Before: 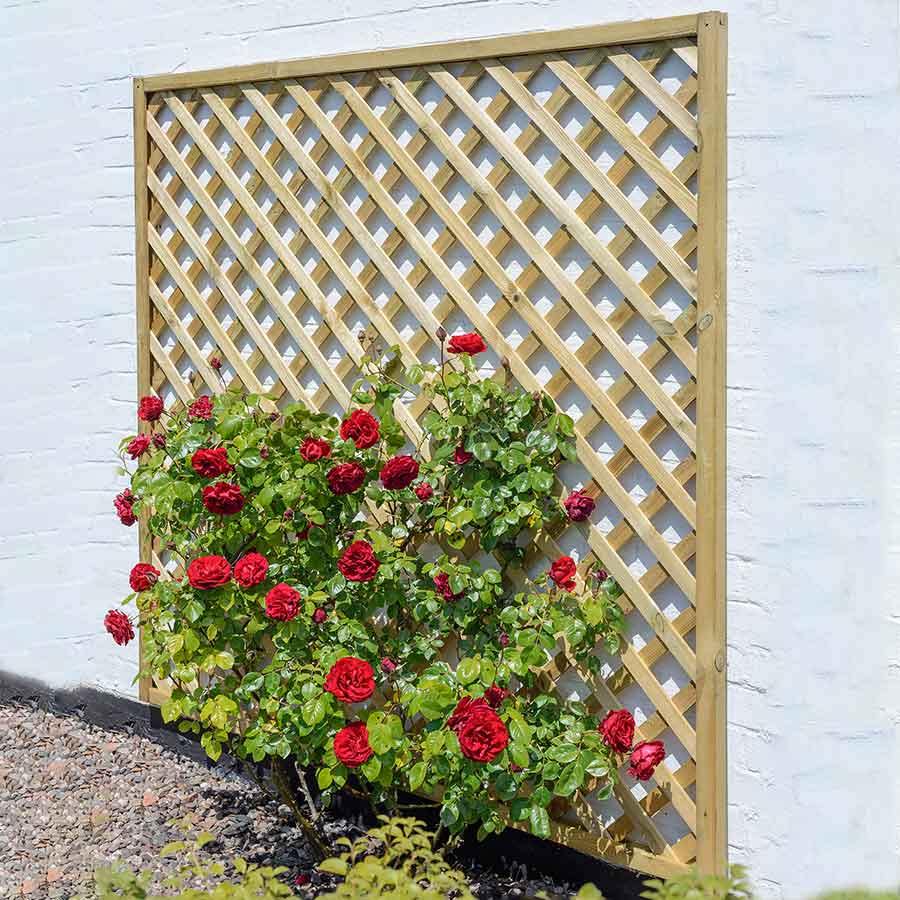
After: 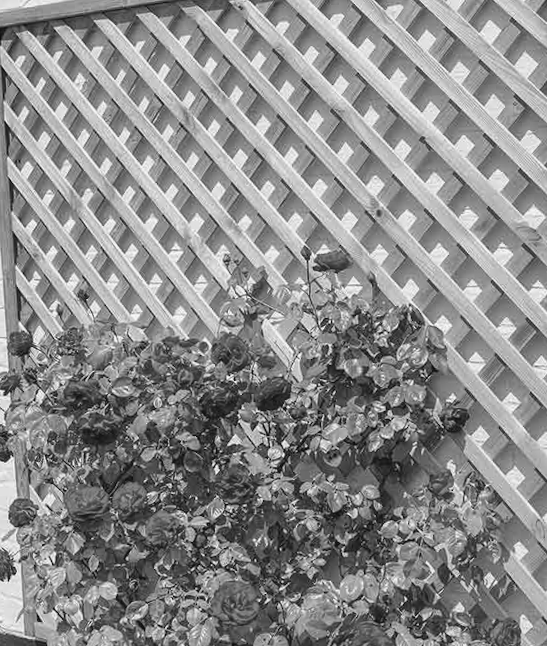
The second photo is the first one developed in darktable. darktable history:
crop: left 16.202%, top 11.208%, right 26.045%, bottom 20.557%
color balance: lift [1.004, 1.002, 1.002, 0.998], gamma [1, 1.007, 1.002, 0.993], gain [1, 0.977, 1.013, 1.023], contrast -3.64%
rotate and perspective: rotation -3.18°, automatic cropping off
monochrome: on, module defaults
shadows and highlights: soften with gaussian
color zones: curves: ch1 [(0.29, 0.492) (0.373, 0.185) (0.509, 0.481)]; ch2 [(0.25, 0.462) (0.749, 0.457)], mix 40.67%
